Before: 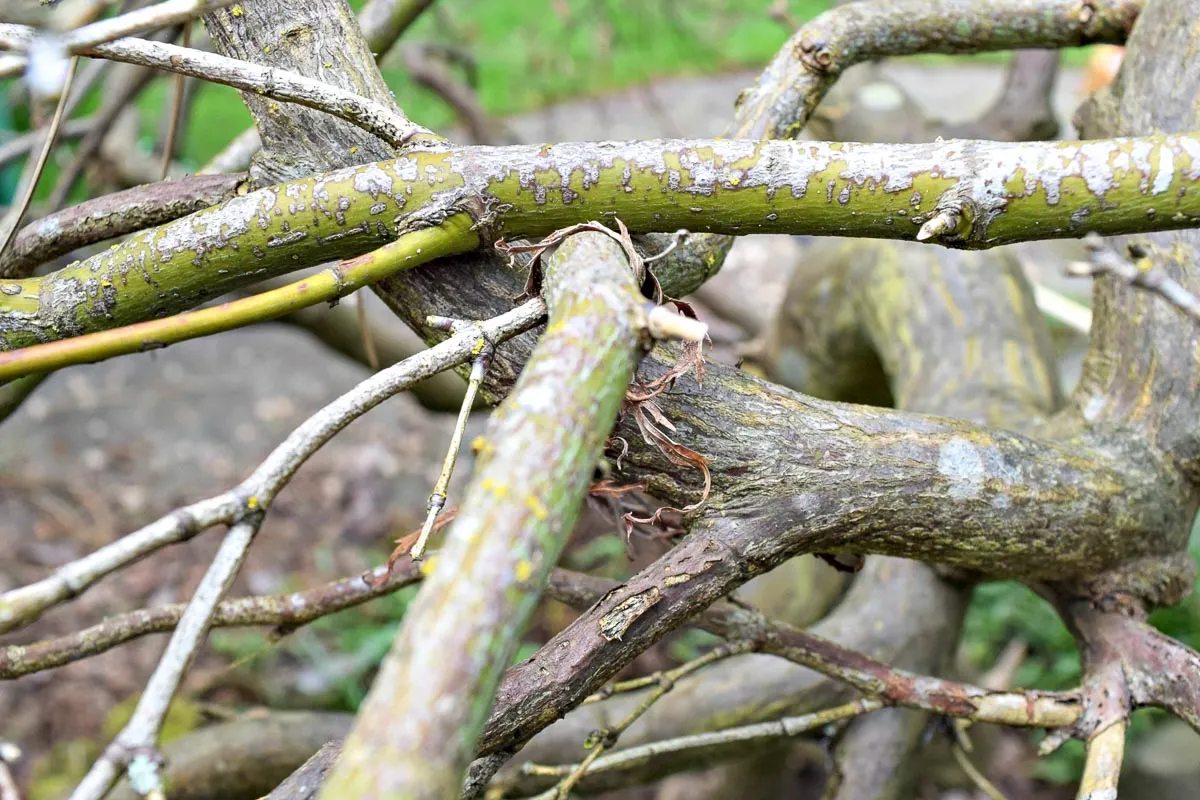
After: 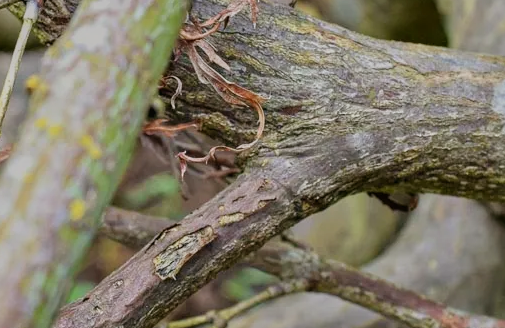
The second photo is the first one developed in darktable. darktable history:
crop: left 37.221%, top 45.169%, right 20.63%, bottom 13.777%
tone equalizer: -8 EV -0.002 EV, -7 EV 0.005 EV, -6 EV -0.008 EV, -5 EV 0.007 EV, -4 EV -0.042 EV, -3 EV -0.233 EV, -2 EV -0.662 EV, -1 EV -0.983 EV, +0 EV -0.969 EV, smoothing diameter 2%, edges refinement/feathering 20, mask exposure compensation -1.57 EV, filter diffusion 5
color balance: mode lift, gamma, gain (sRGB), lift [1, 0.99, 1.01, 0.992], gamma [1, 1.037, 0.974, 0.963]
contrast equalizer: y [[0.5, 0.5, 0.478, 0.5, 0.5, 0.5], [0.5 ×6], [0.5 ×6], [0 ×6], [0 ×6]]
